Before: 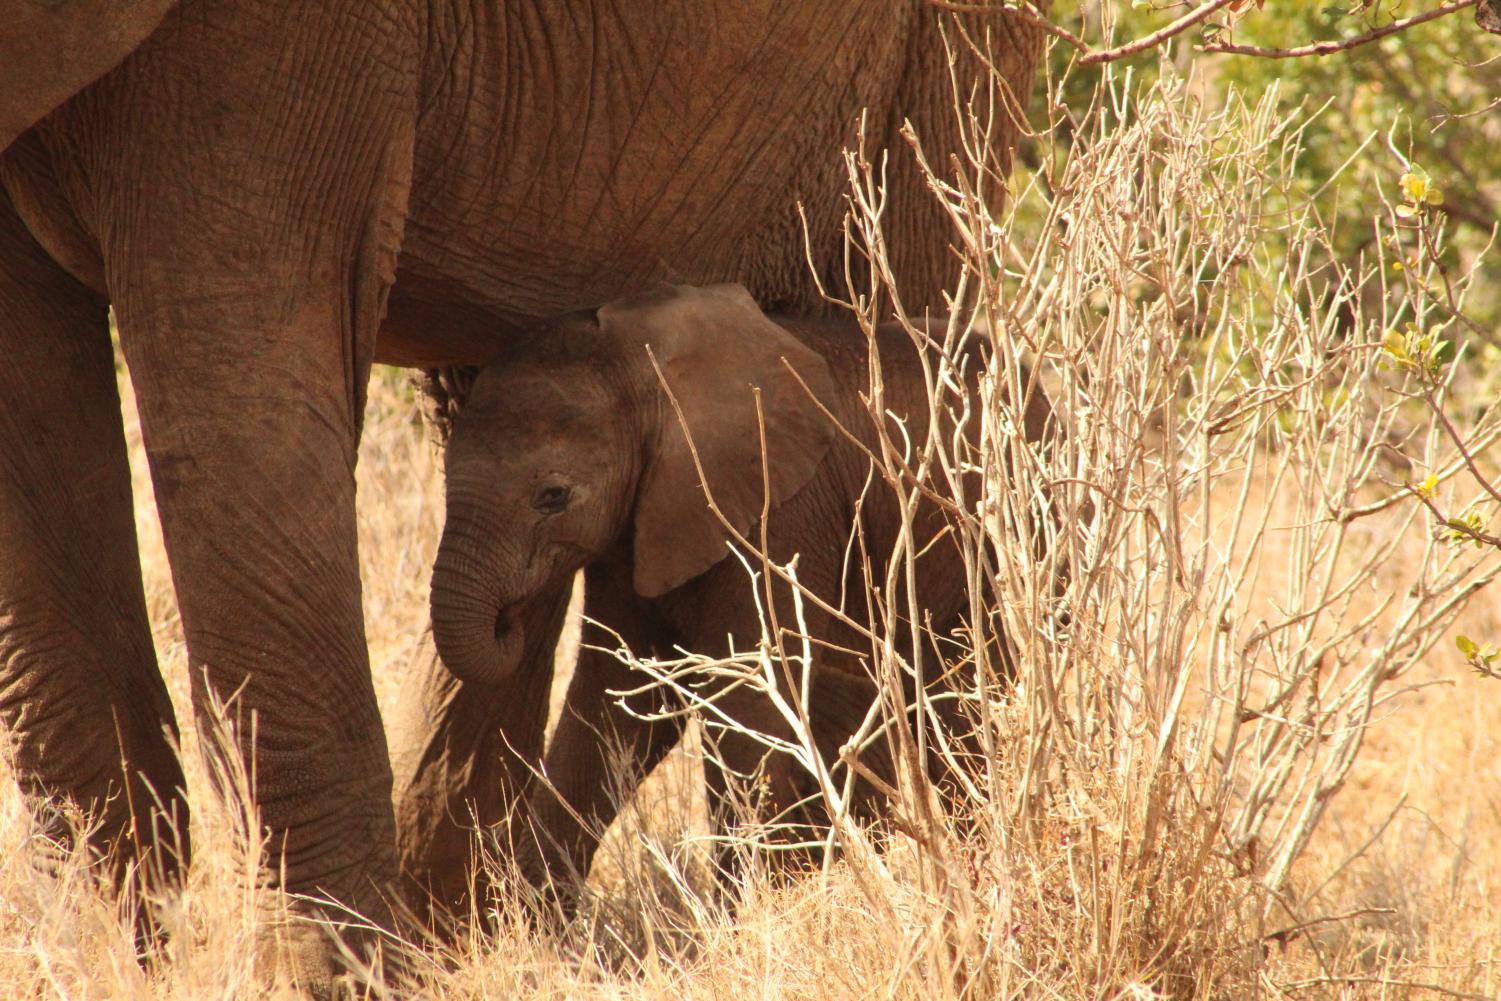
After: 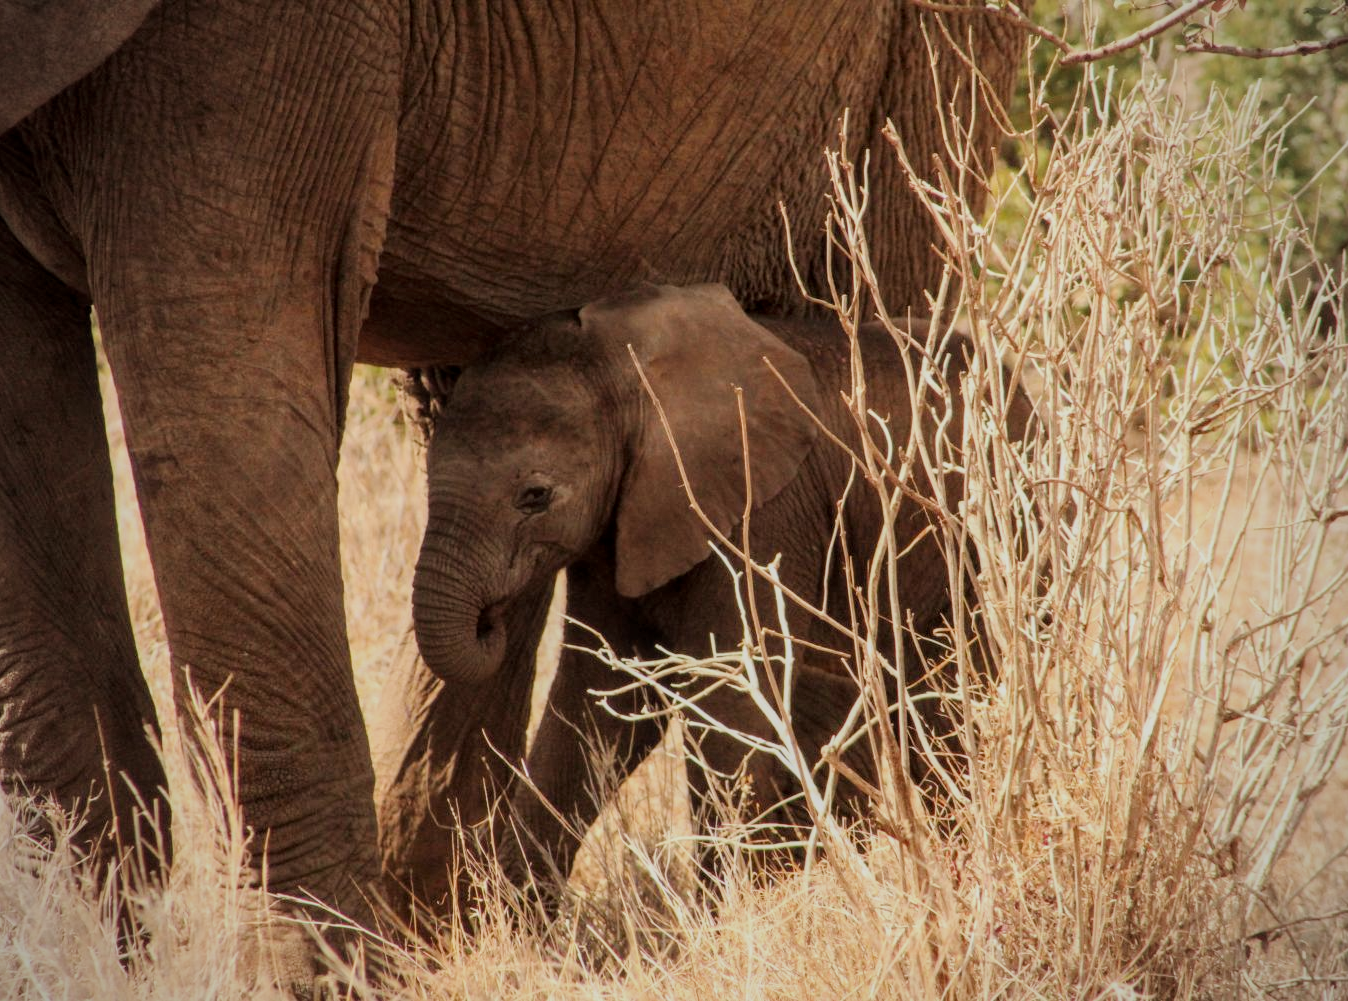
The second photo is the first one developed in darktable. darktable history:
crop and rotate: left 1.227%, right 8.962%
local contrast: on, module defaults
filmic rgb: black relative exposure -7.65 EV, white relative exposure 4.56 EV, hardness 3.61
tone equalizer: -8 EV 0.087 EV, edges refinement/feathering 500, mask exposure compensation -1.57 EV, preserve details no
vignetting: fall-off start 74.35%, fall-off radius 65.61%, unbound false
